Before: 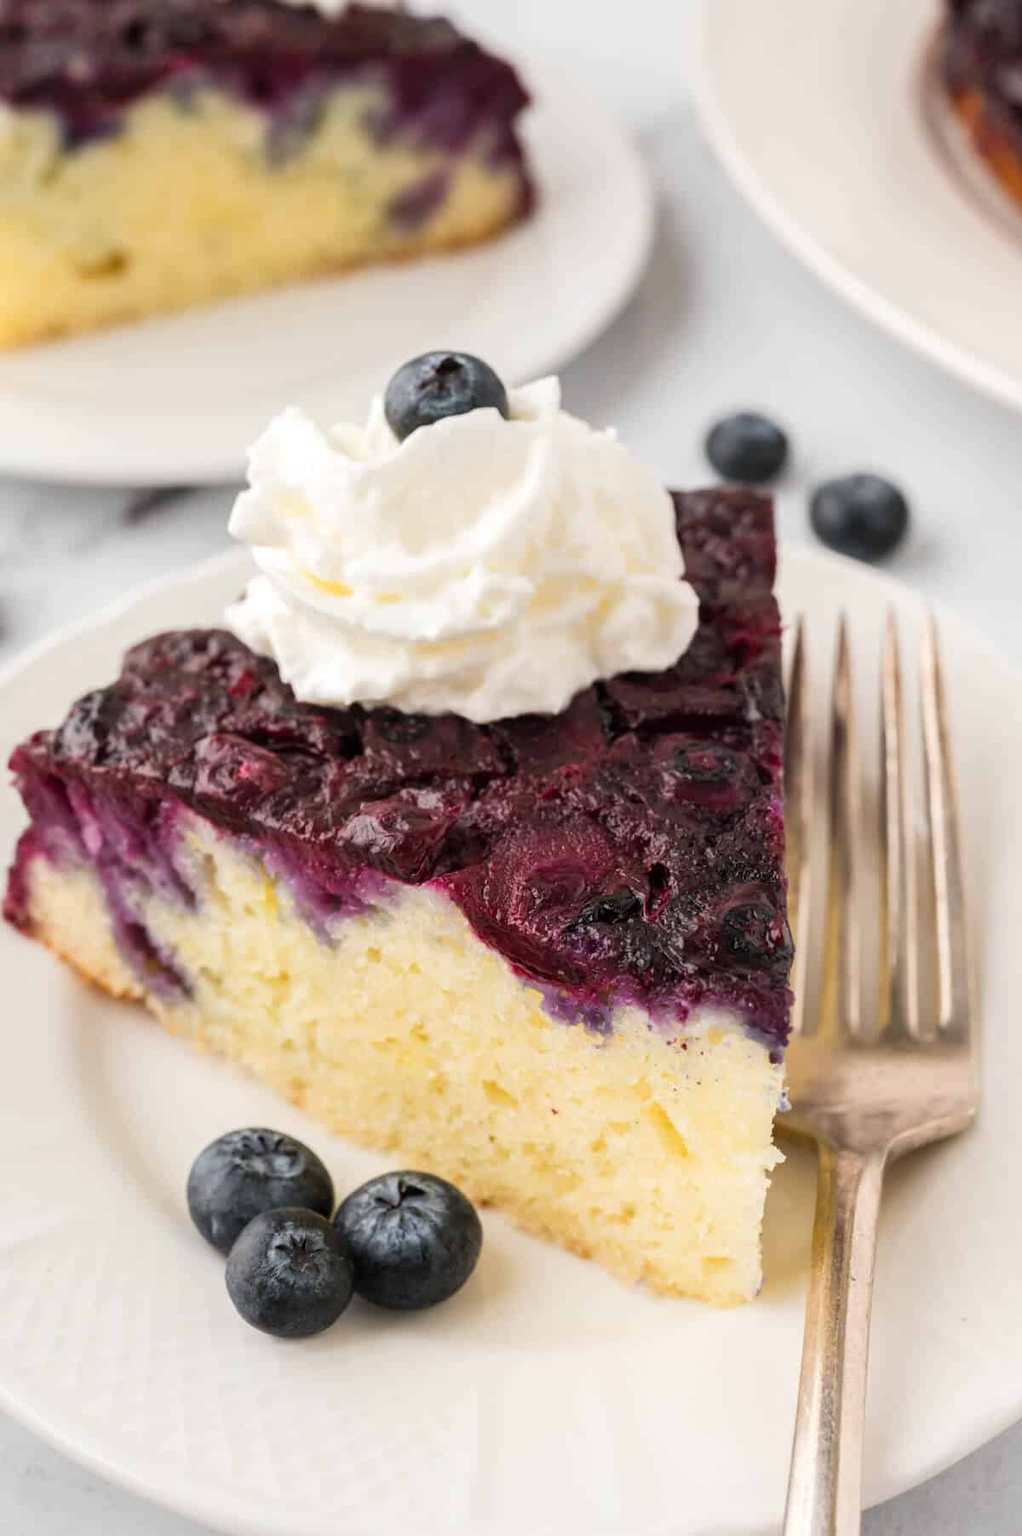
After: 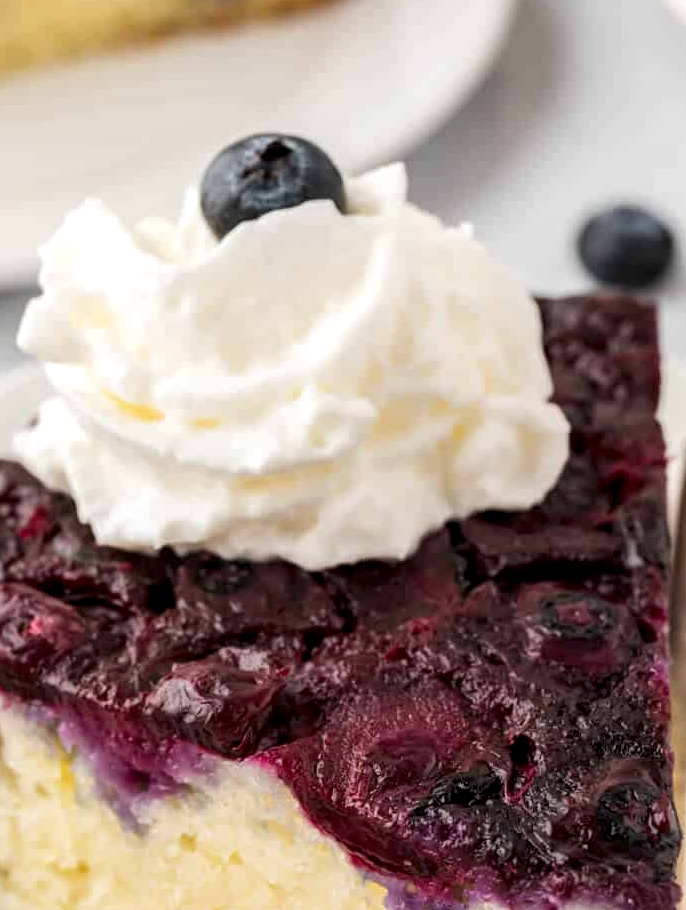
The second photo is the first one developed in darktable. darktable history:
crop: left 20.932%, top 15.471%, right 21.848%, bottom 34.081%
exposure: compensate highlight preservation false
local contrast: highlights 25%, shadows 75%, midtone range 0.75
